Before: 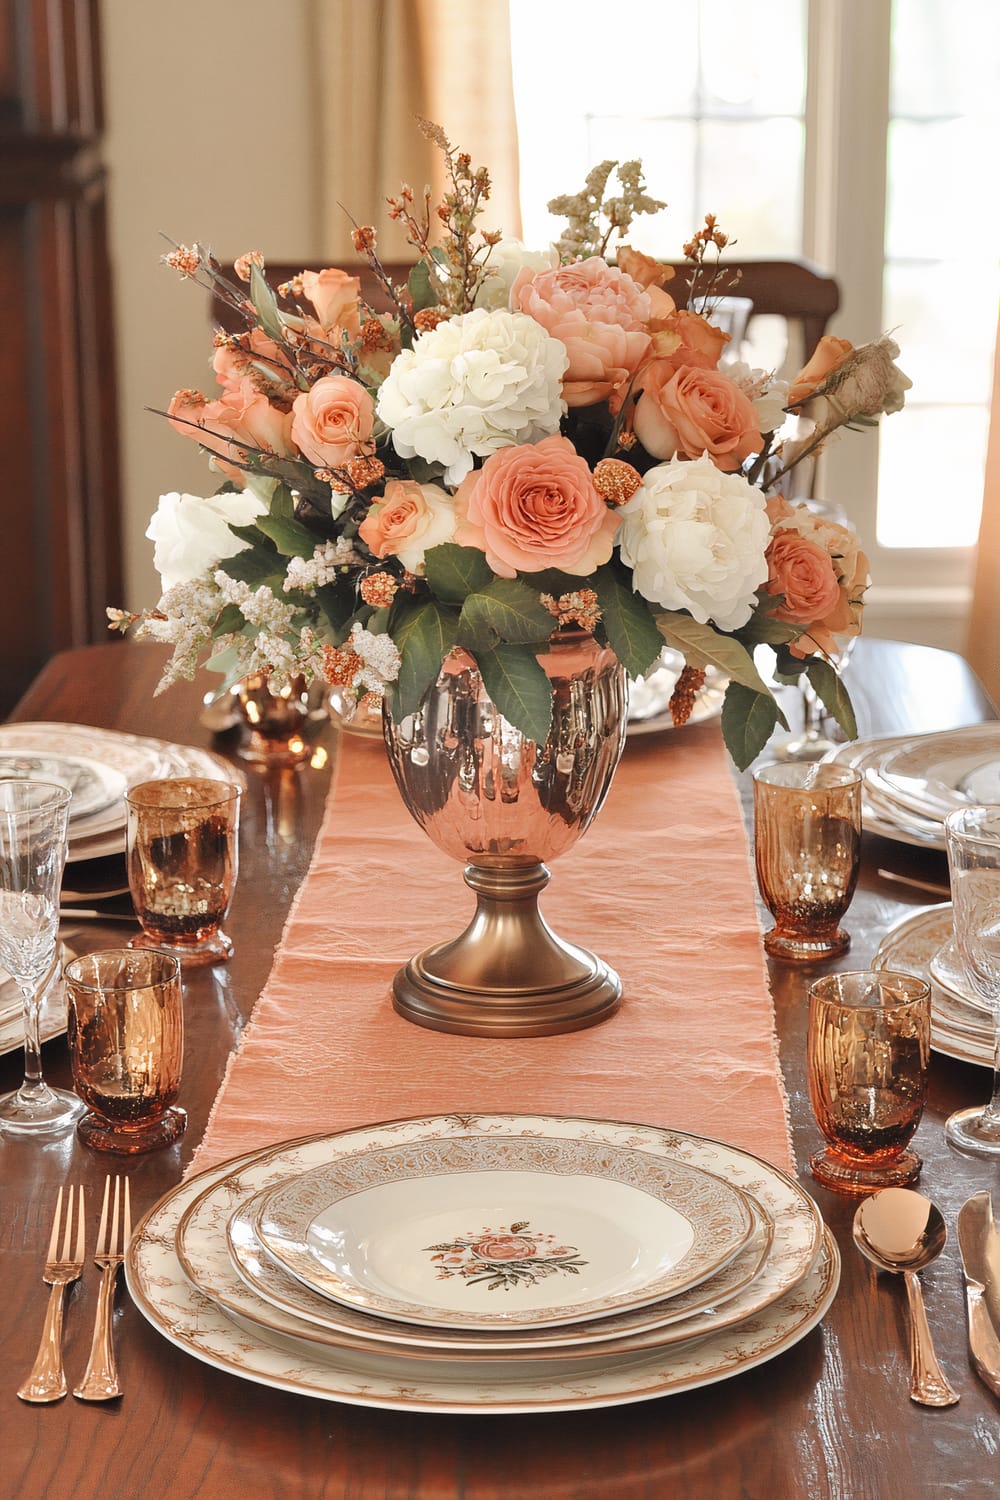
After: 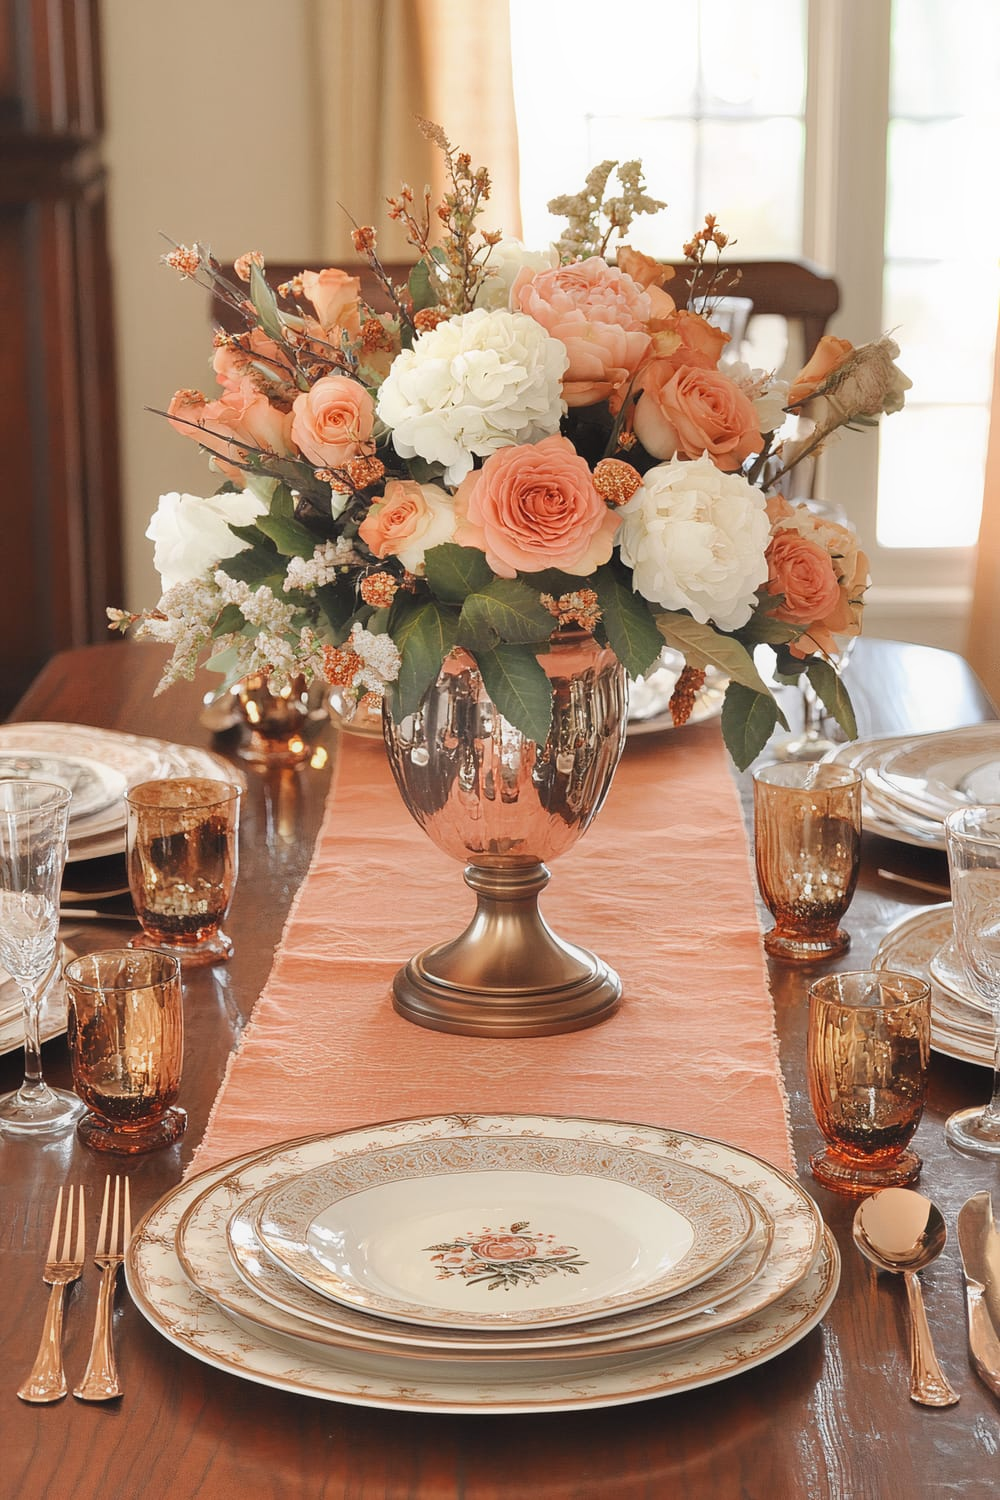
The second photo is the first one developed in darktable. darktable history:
contrast equalizer: octaves 7, y [[0.511, 0.558, 0.631, 0.632, 0.559, 0.512], [0.5 ×6], [0.5 ×6], [0 ×6], [0 ×6]], mix -0.292
